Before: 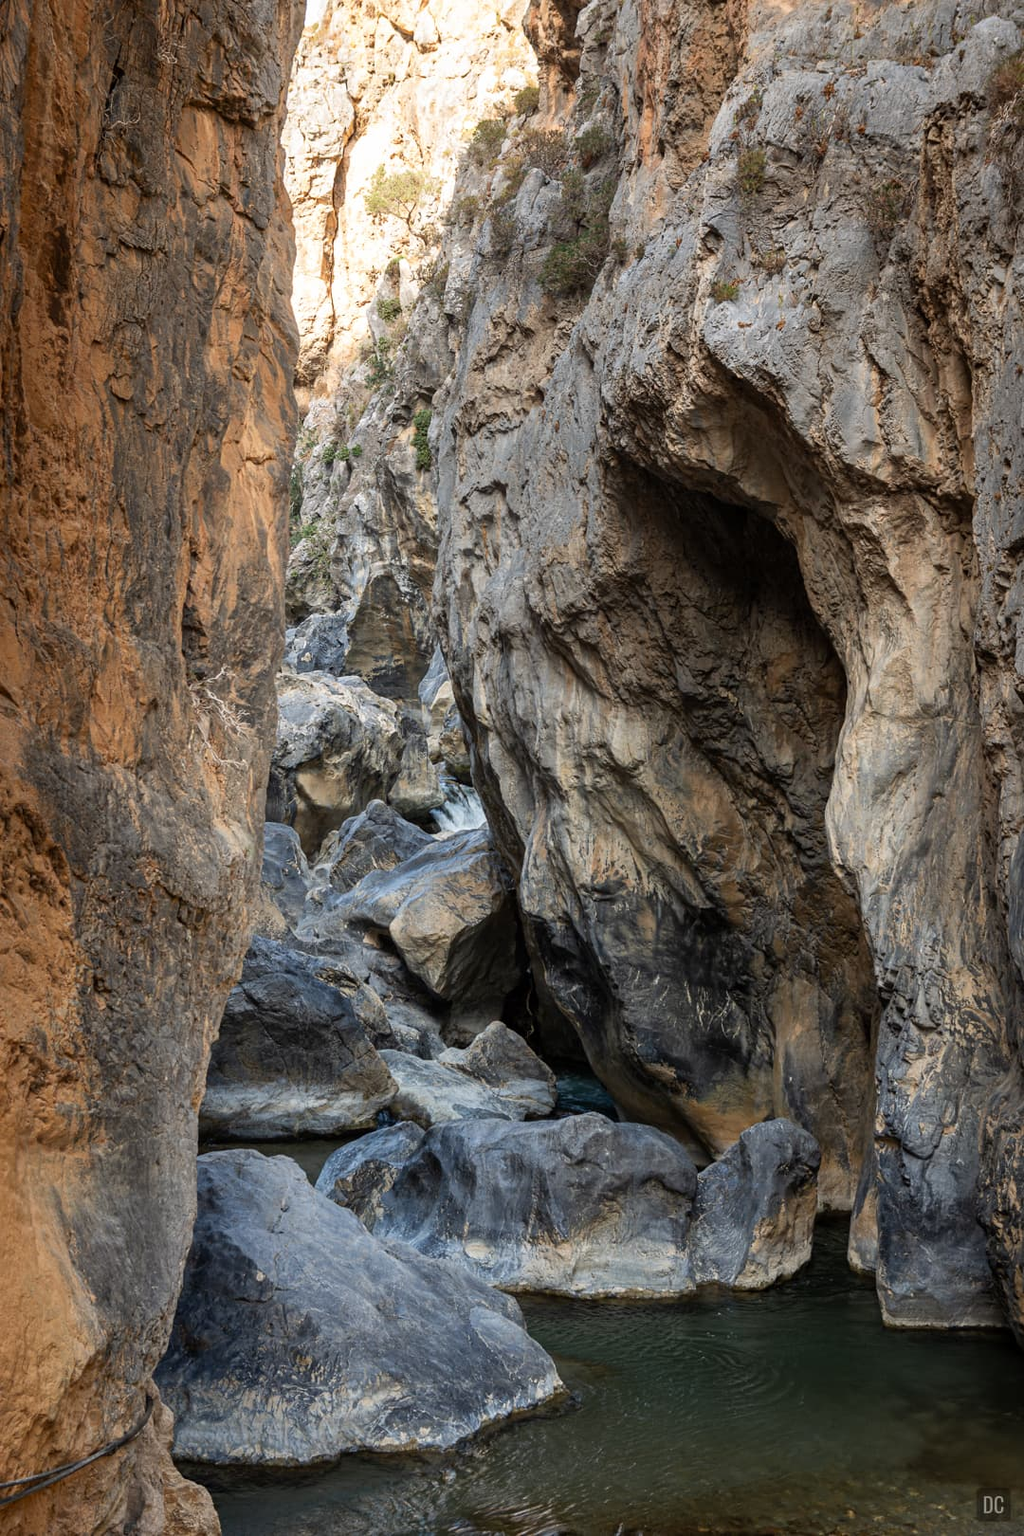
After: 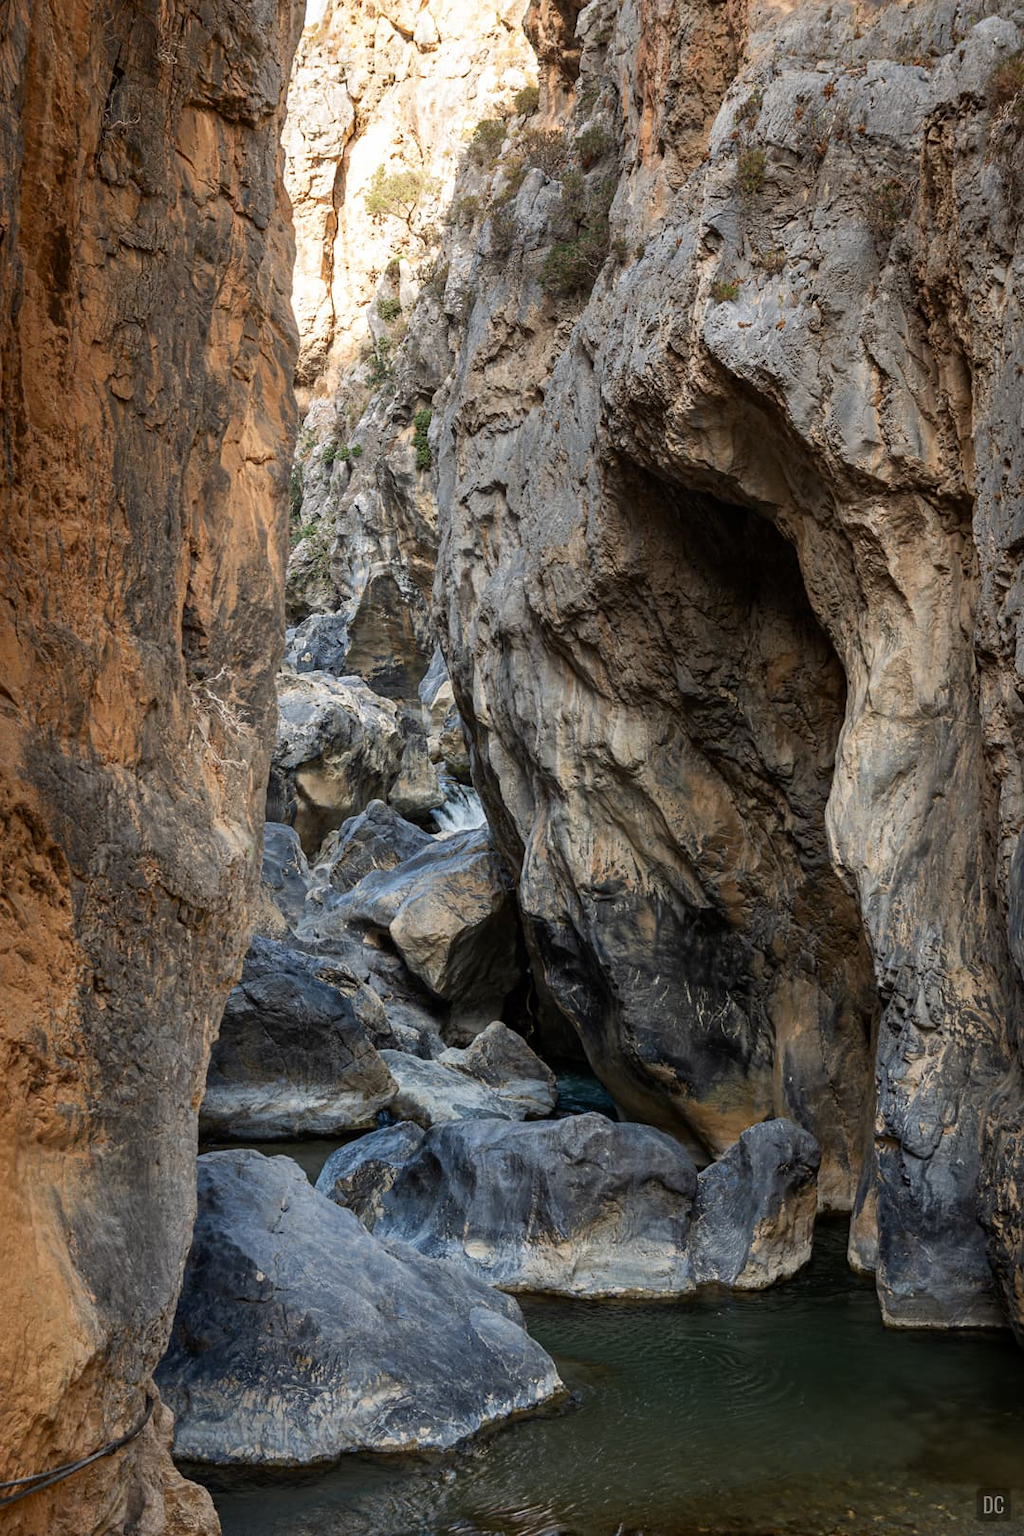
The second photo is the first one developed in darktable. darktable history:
contrast brightness saturation: contrast 0.026, brightness -0.039
color zones: curves: ch0 [(0, 0.5) (0.143, 0.5) (0.286, 0.5) (0.429, 0.5) (0.62, 0.489) (0.714, 0.445) (0.844, 0.496) (1, 0.5)]; ch1 [(0, 0.5) (0.143, 0.5) (0.286, 0.5) (0.429, 0.5) (0.571, 0.5) (0.714, 0.523) (0.857, 0.5) (1, 0.5)]
